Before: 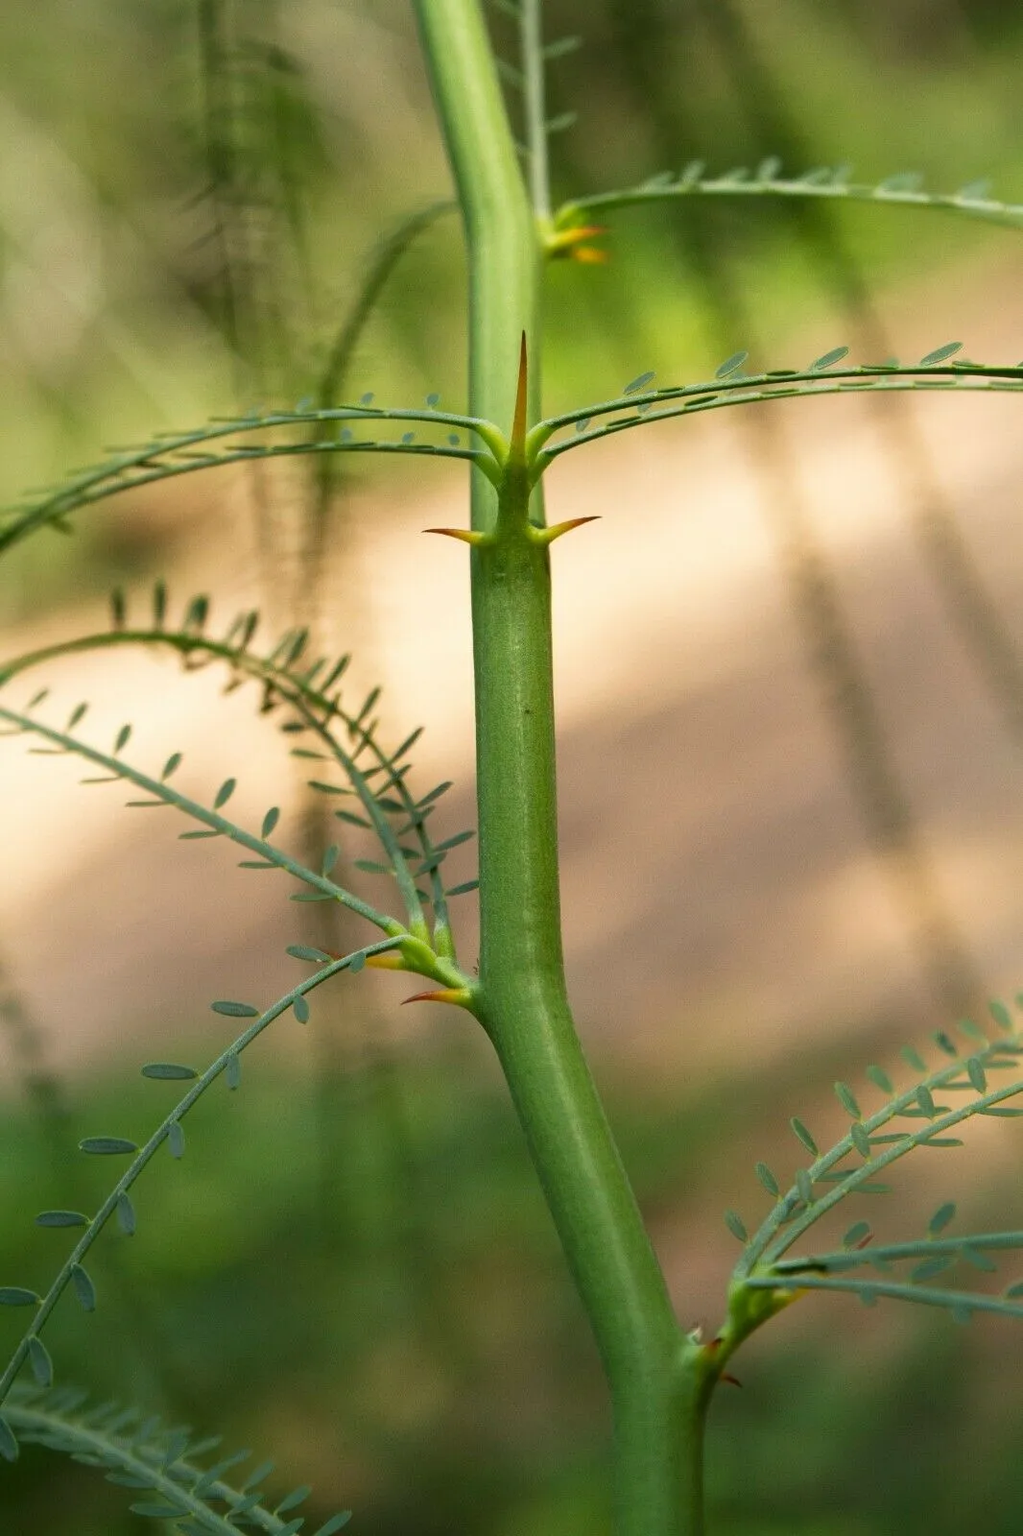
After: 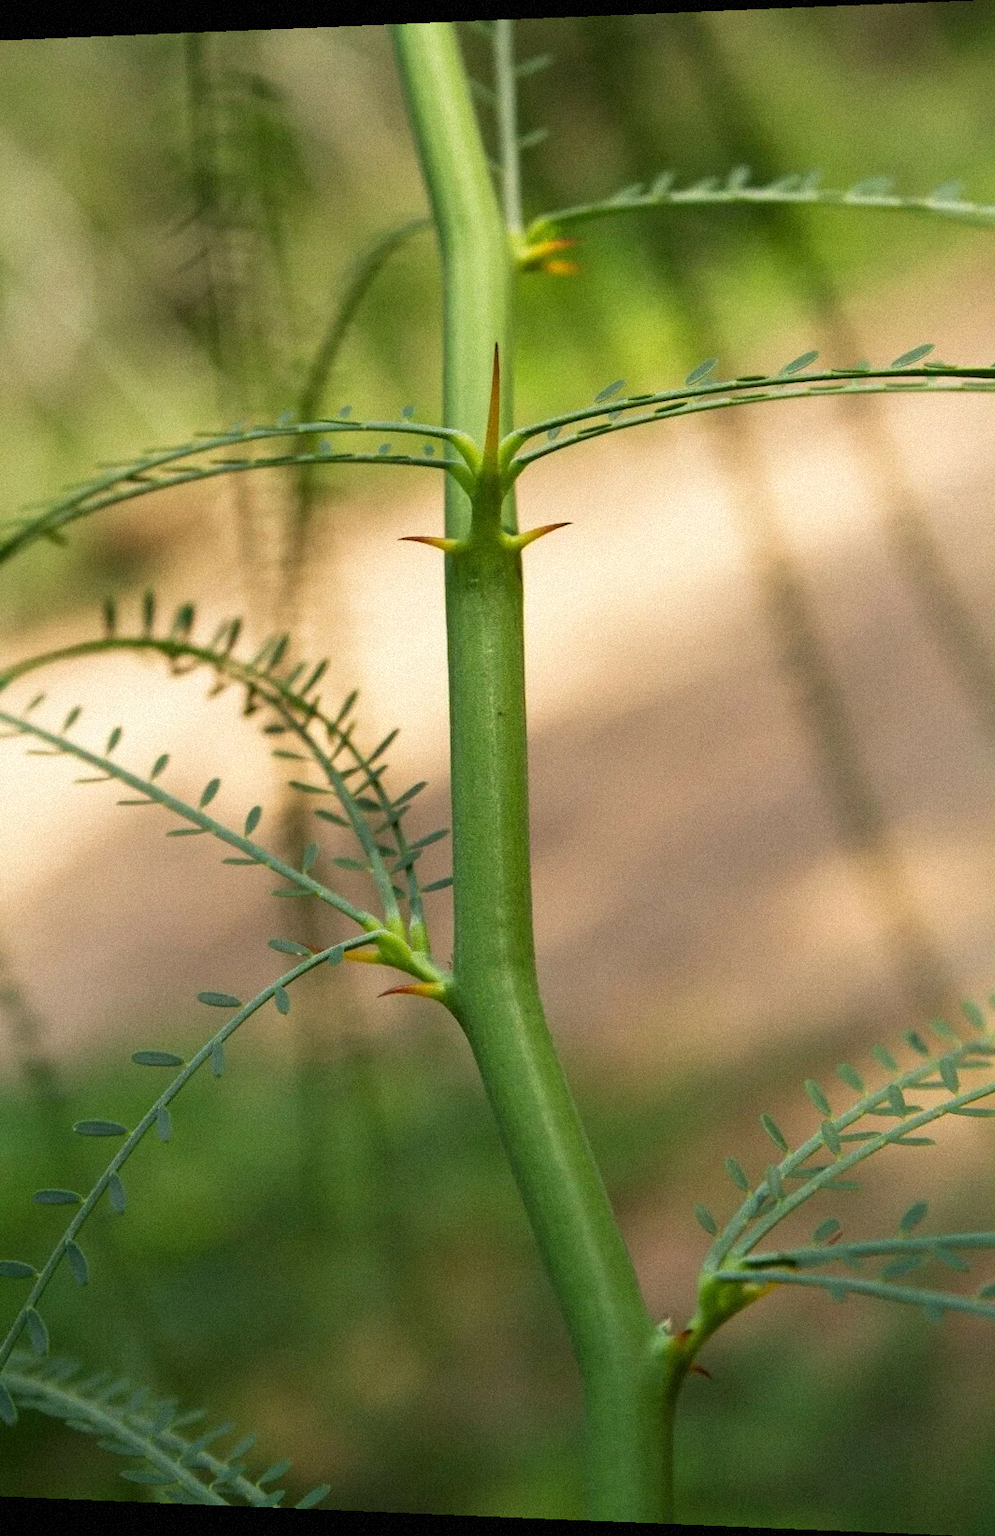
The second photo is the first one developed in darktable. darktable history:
grain: mid-tones bias 0%
rotate and perspective: lens shift (horizontal) -0.055, automatic cropping off
